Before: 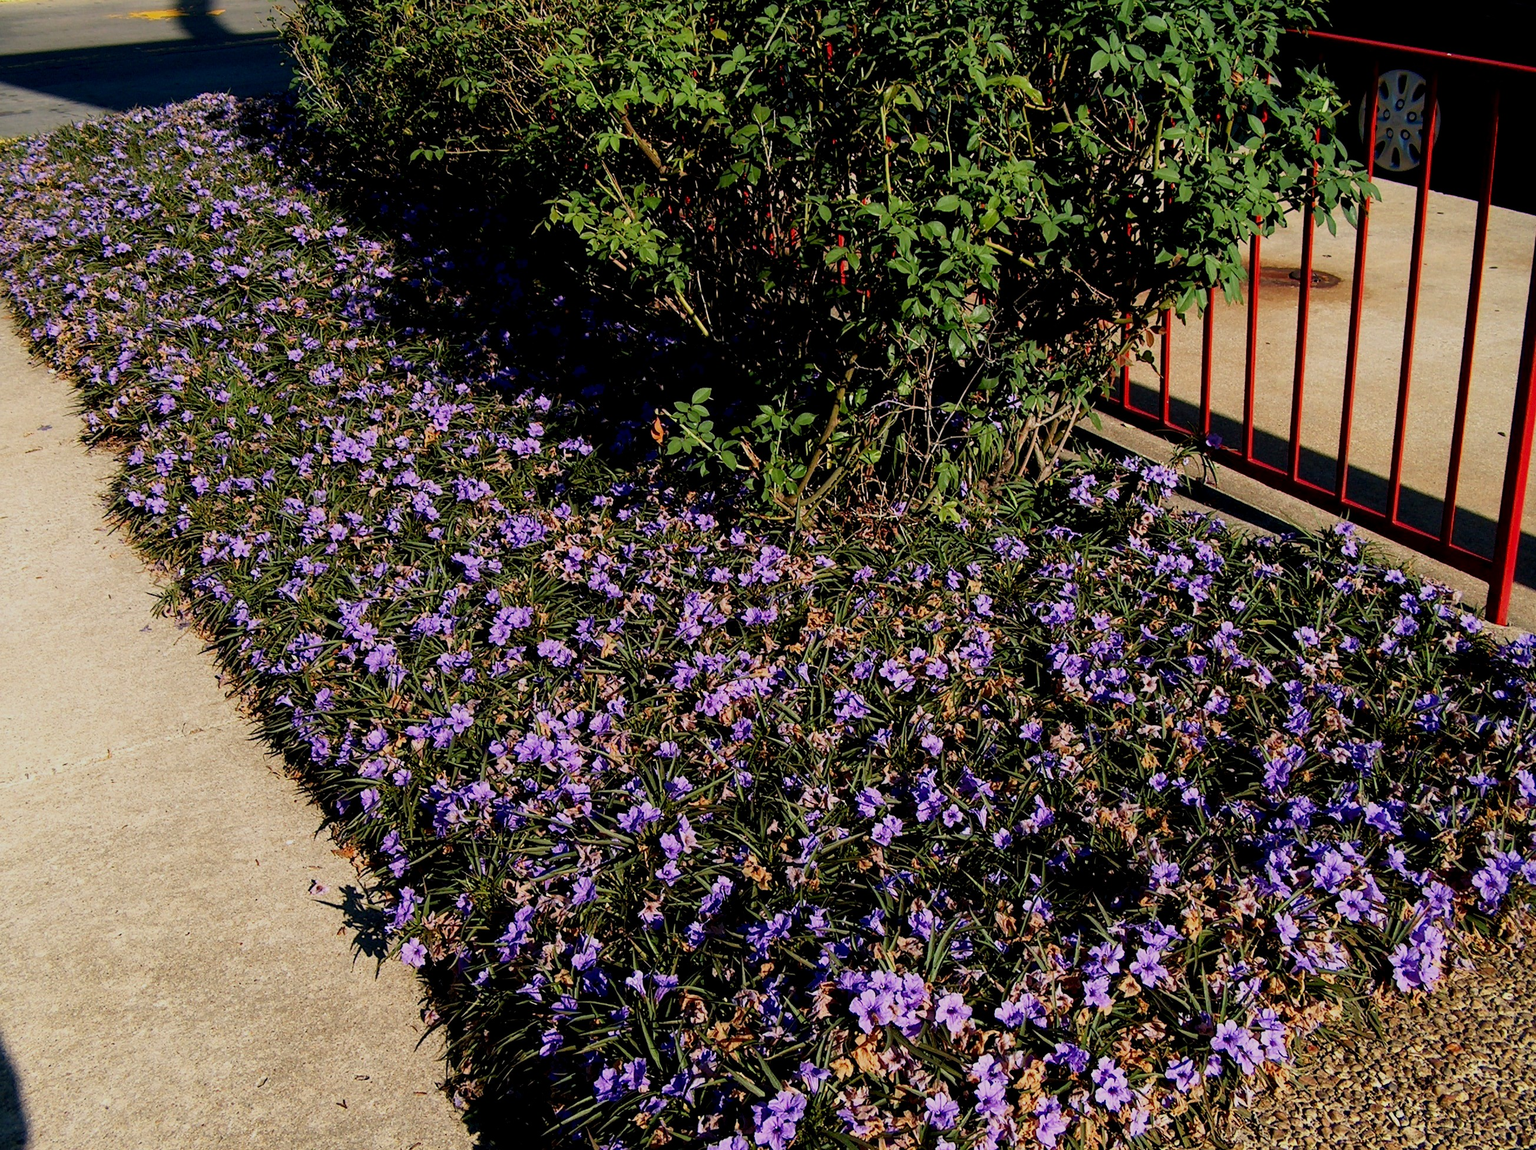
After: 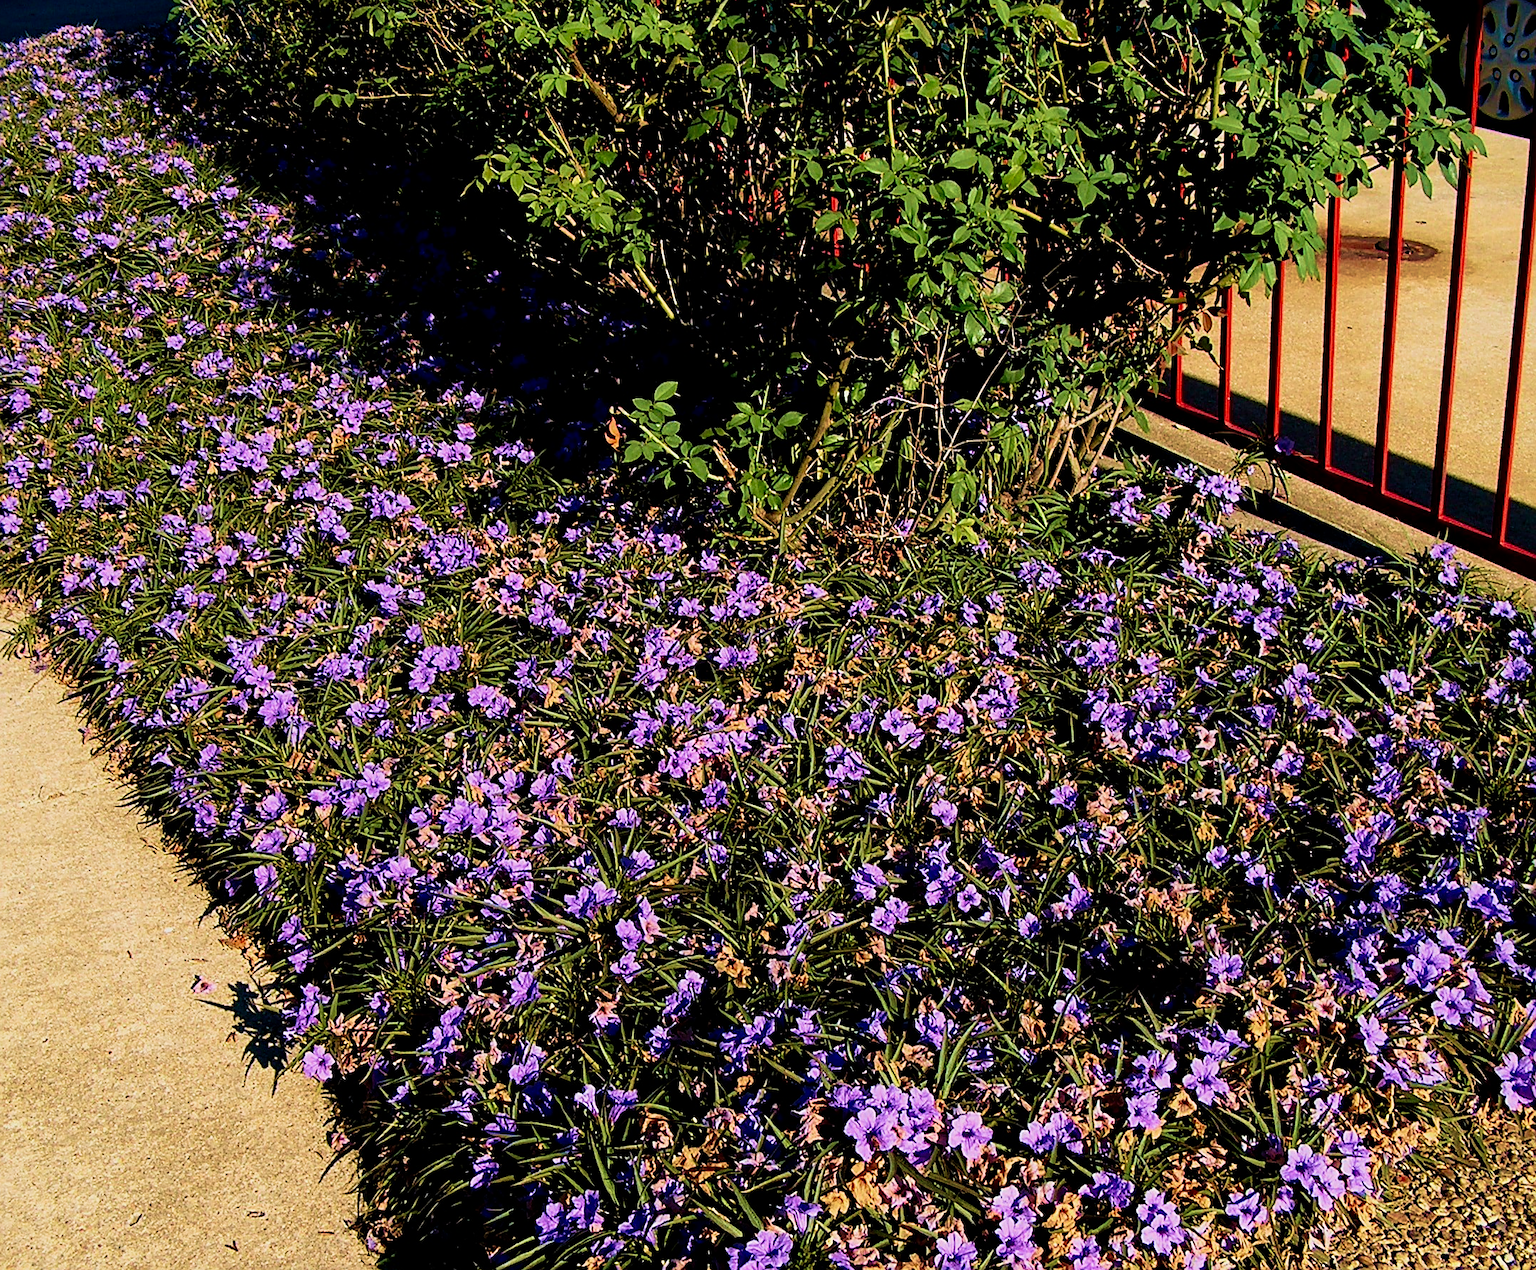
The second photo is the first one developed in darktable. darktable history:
sharpen: on, module defaults
tone curve: curves: ch0 [(0, 0) (0.004, 0.002) (0.02, 0.013) (0.218, 0.218) (0.664, 0.718) (0.832, 0.873) (1, 1)], preserve colors none
velvia: strength 75%
crop: left 9.807%, top 6.259%, right 7.334%, bottom 2.177%
